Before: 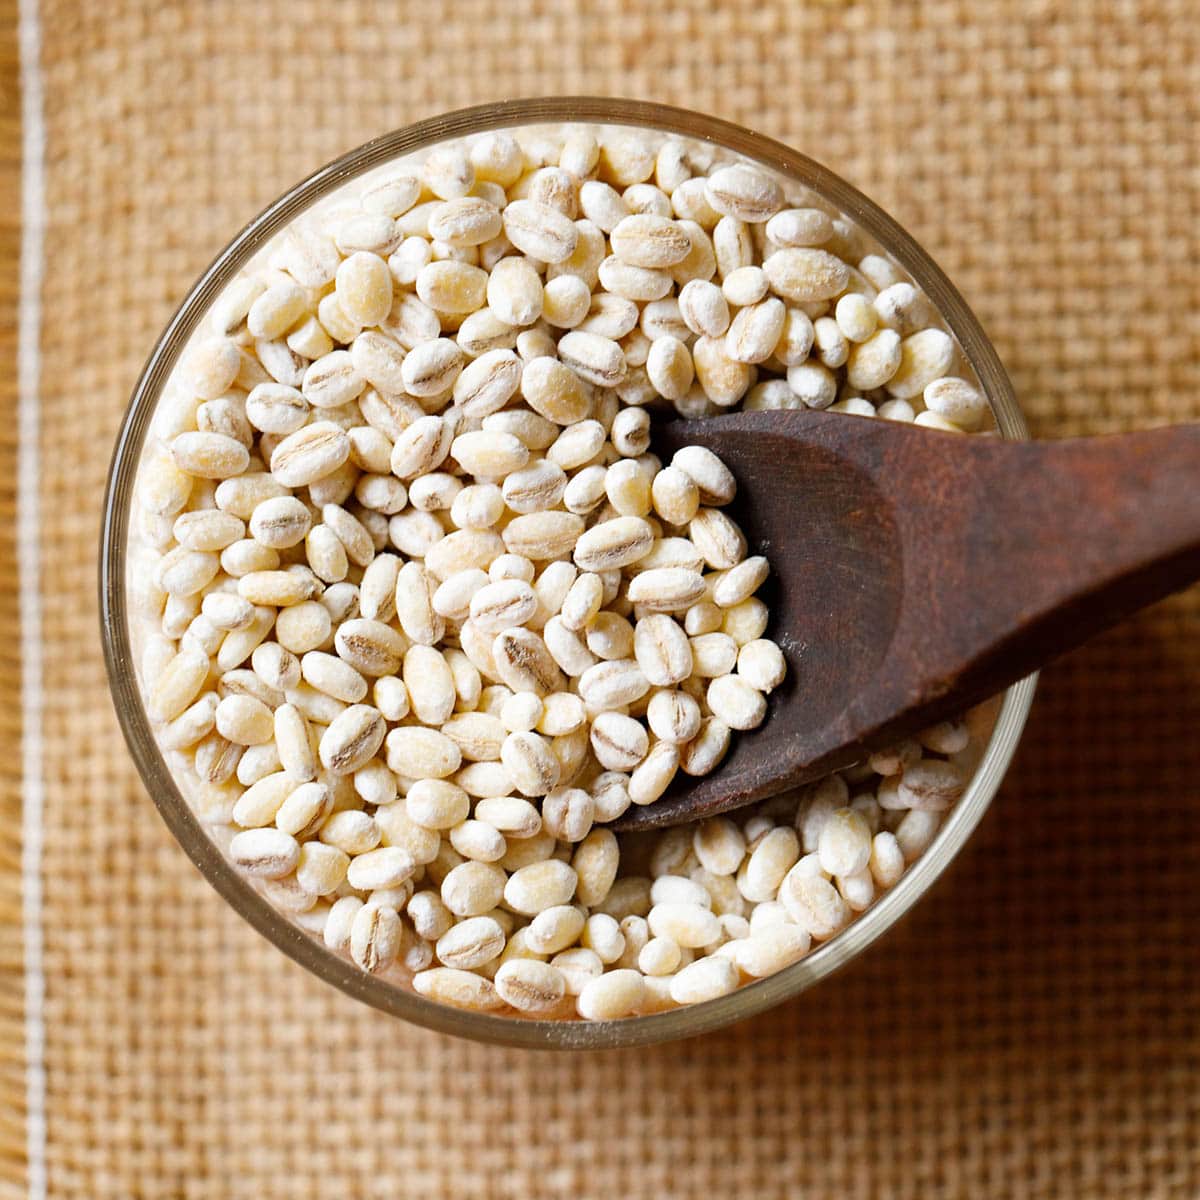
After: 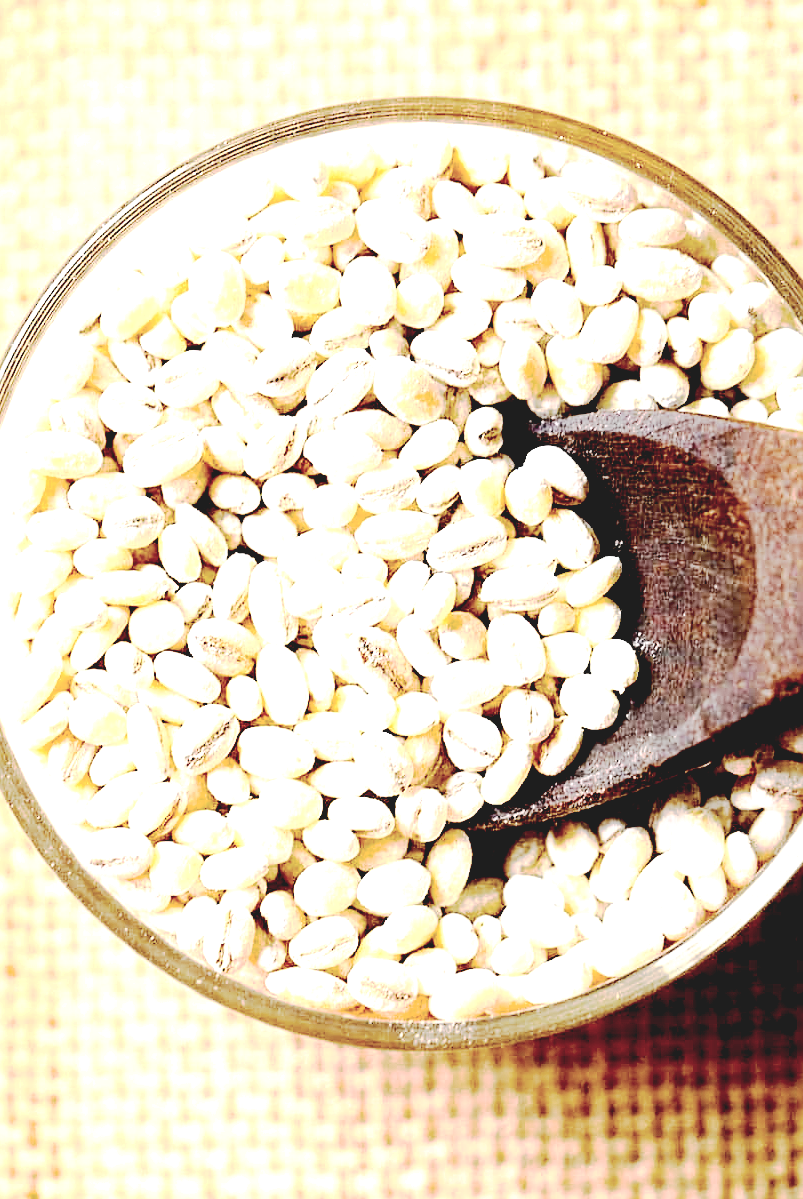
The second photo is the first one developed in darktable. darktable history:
crop and rotate: left 12.279%, right 20.76%
sharpen: on, module defaults
exposure: black level correction 0.009, exposure 1.433 EV, compensate highlight preservation false
contrast brightness saturation: contrast 0.253, saturation -0.309
base curve: curves: ch0 [(0.065, 0.026) (0.236, 0.358) (0.53, 0.546) (0.777, 0.841) (0.924, 0.992)], preserve colors none
